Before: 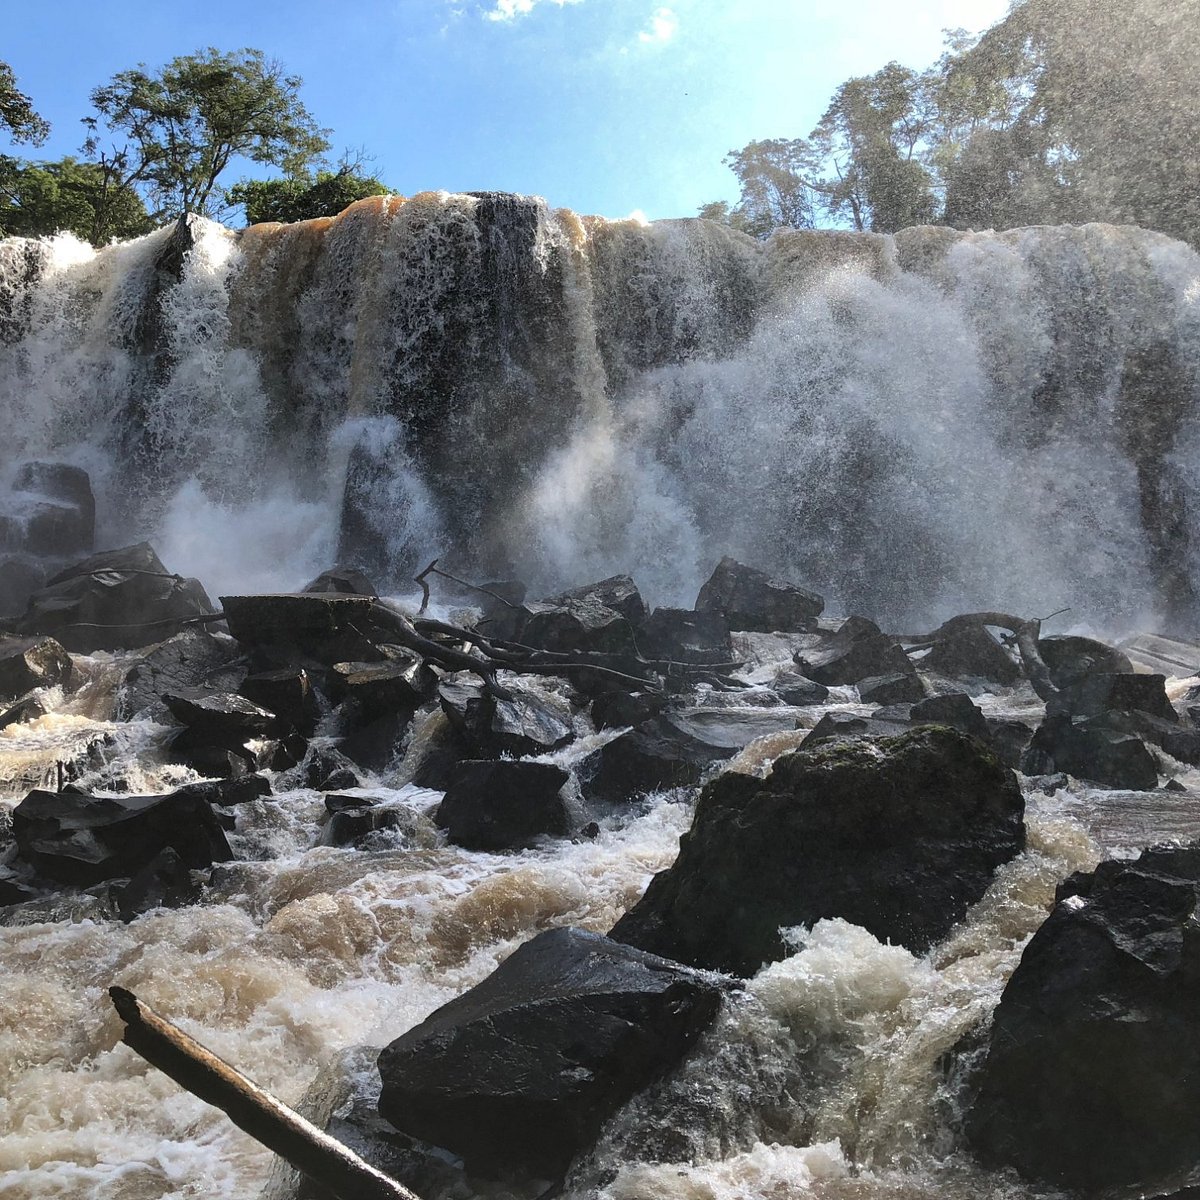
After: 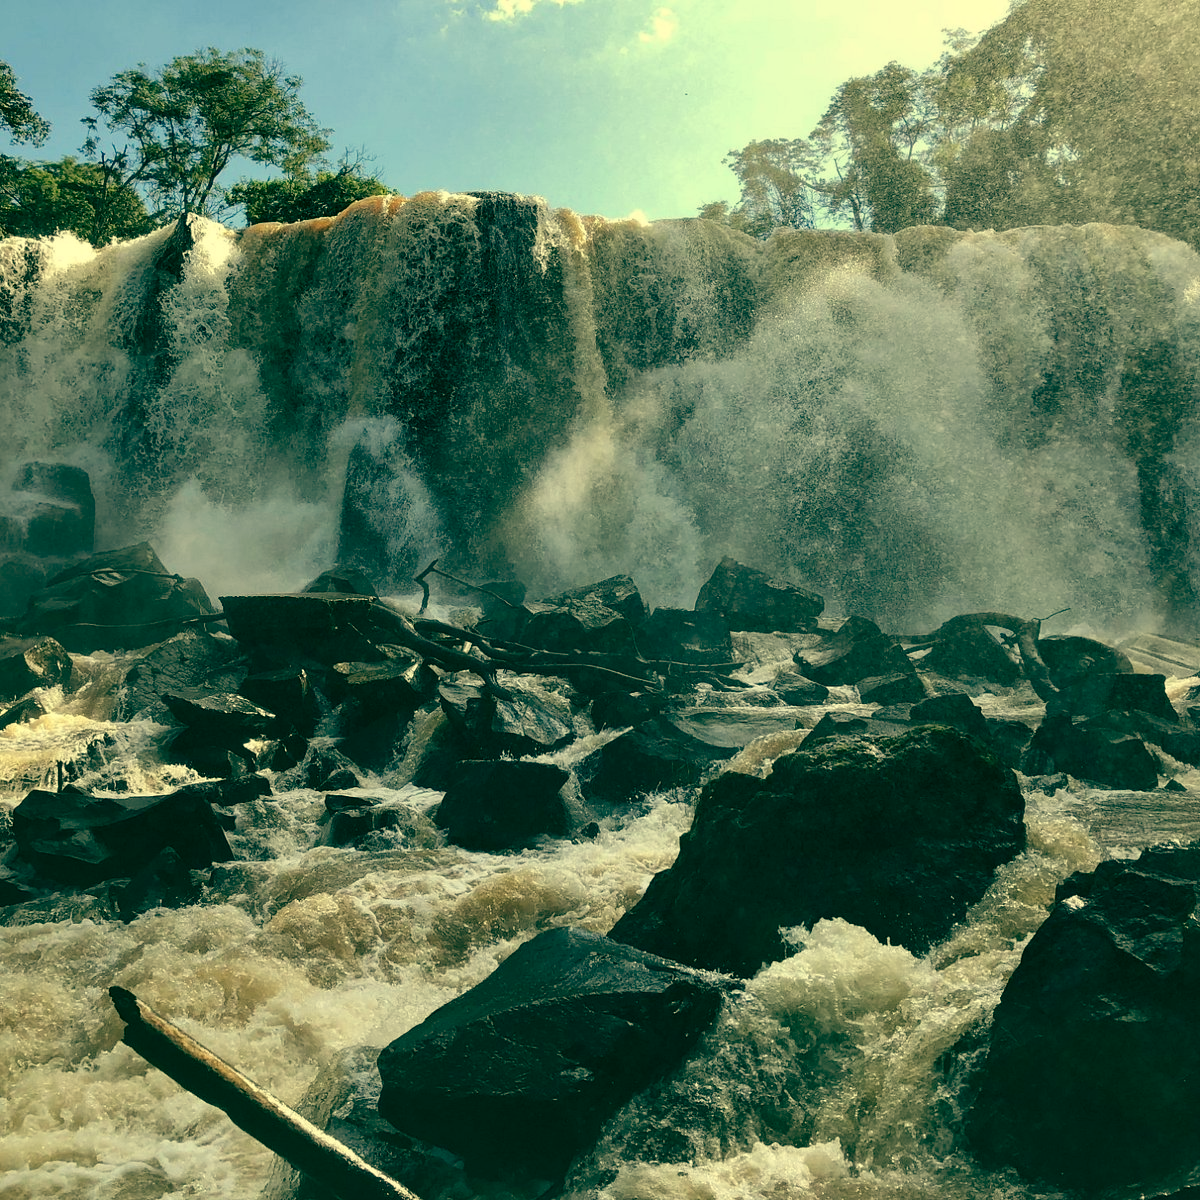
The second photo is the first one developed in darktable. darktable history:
contrast brightness saturation: saturation -0.05
color correction: highlights a* -0.482, highlights b* 9.48, shadows a* -9.48, shadows b* 0.803
exposure: compensate highlight preservation false
color balance: mode lift, gamma, gain (sRGB), lift [1, 0.69, 1, 1], gamma [1, 1.482, 1, 1], gain [1, 1, 1, 0.802]
